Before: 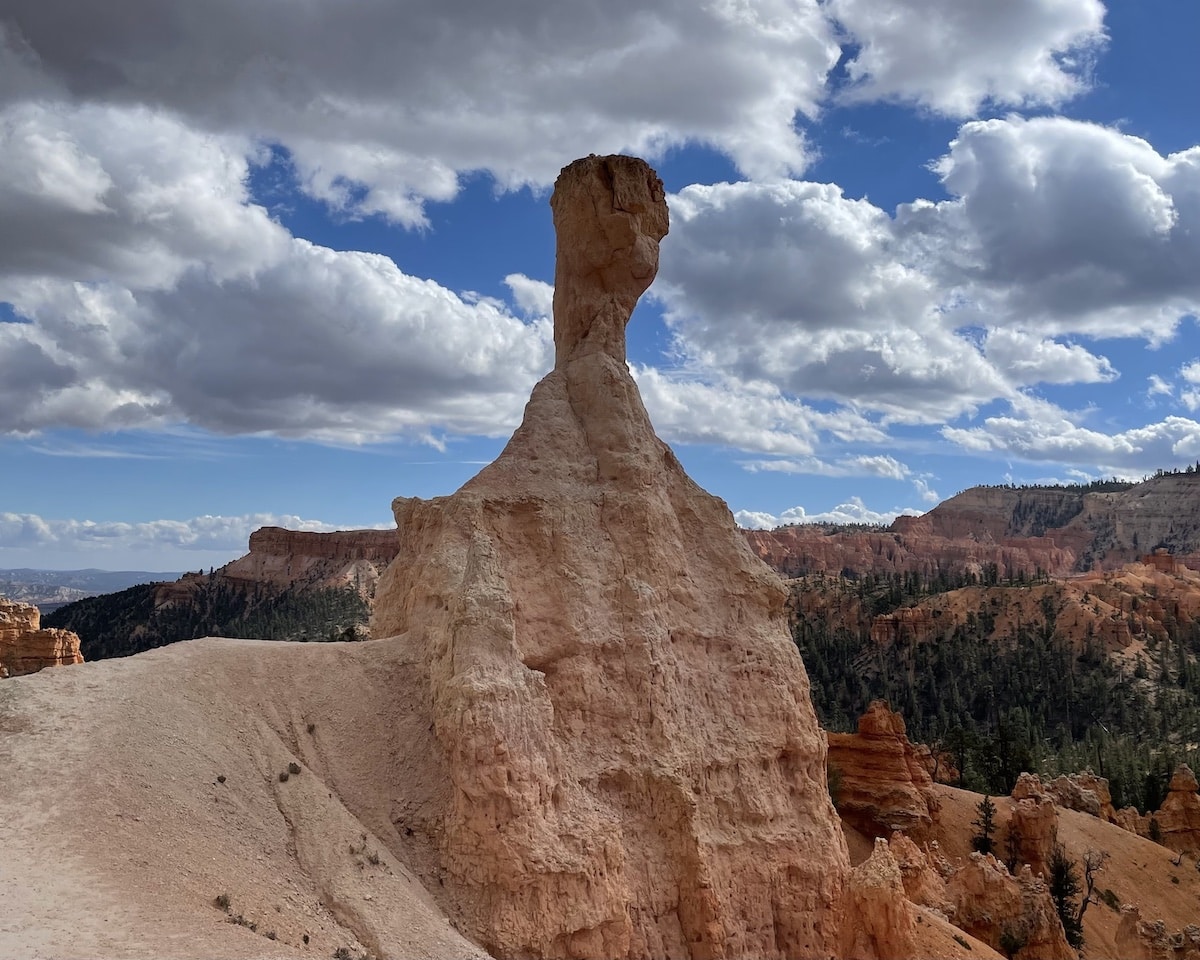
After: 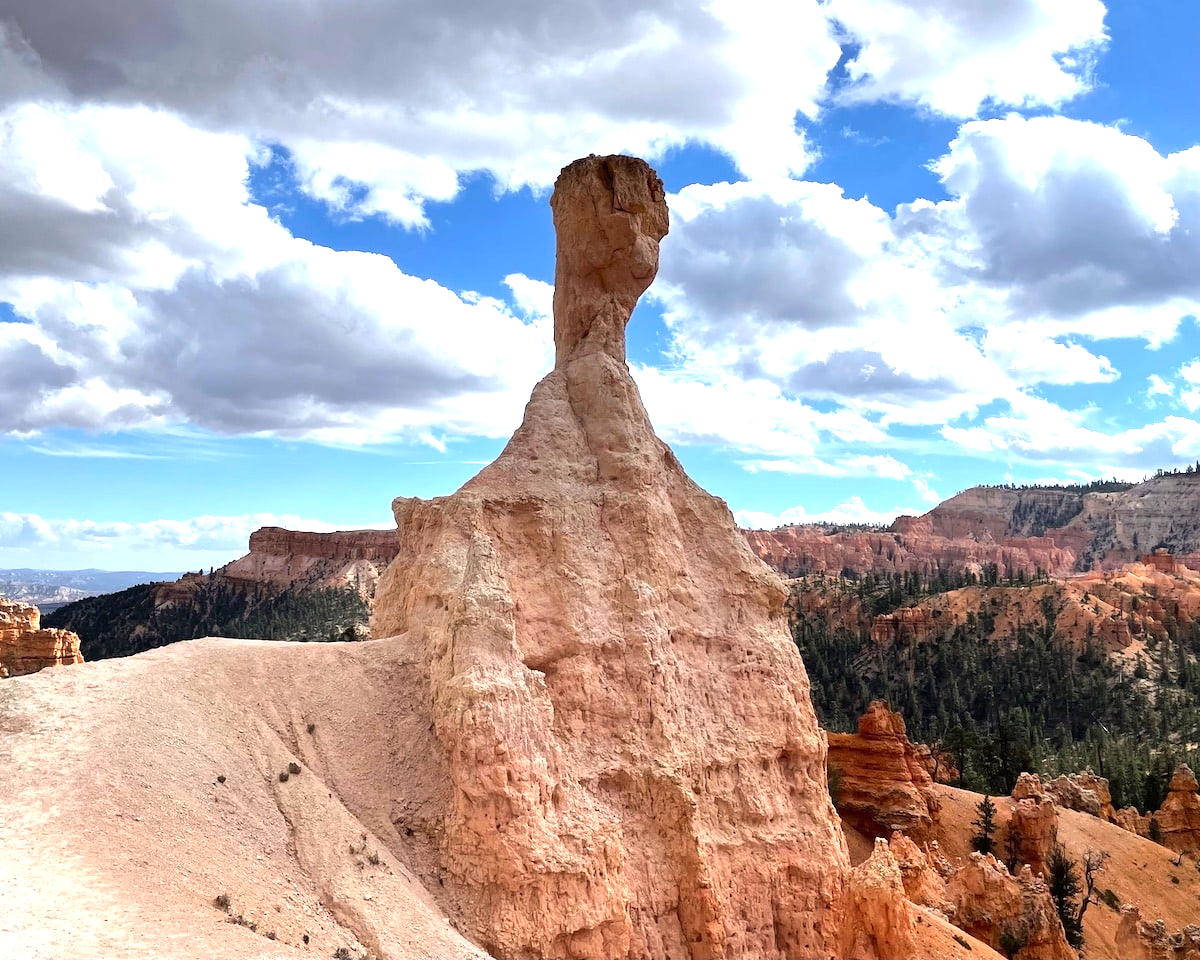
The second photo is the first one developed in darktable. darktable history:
tone equalizer: -8 EV -0.384 EV, -7 EV -0.401 EV, -6 EV -0.348 EV, -5 EV -0.206 EV, -3 EV 0.226 EV, -2 EV 0.32 EV, -1 EV 0.387 EV, +0 EV 0.445 EV, edges refinement/feathering 500, mask exposure compensation -1.57 EV, preserve details no
exposure: exposure 0.995 EV, compensate highlight preservation false
